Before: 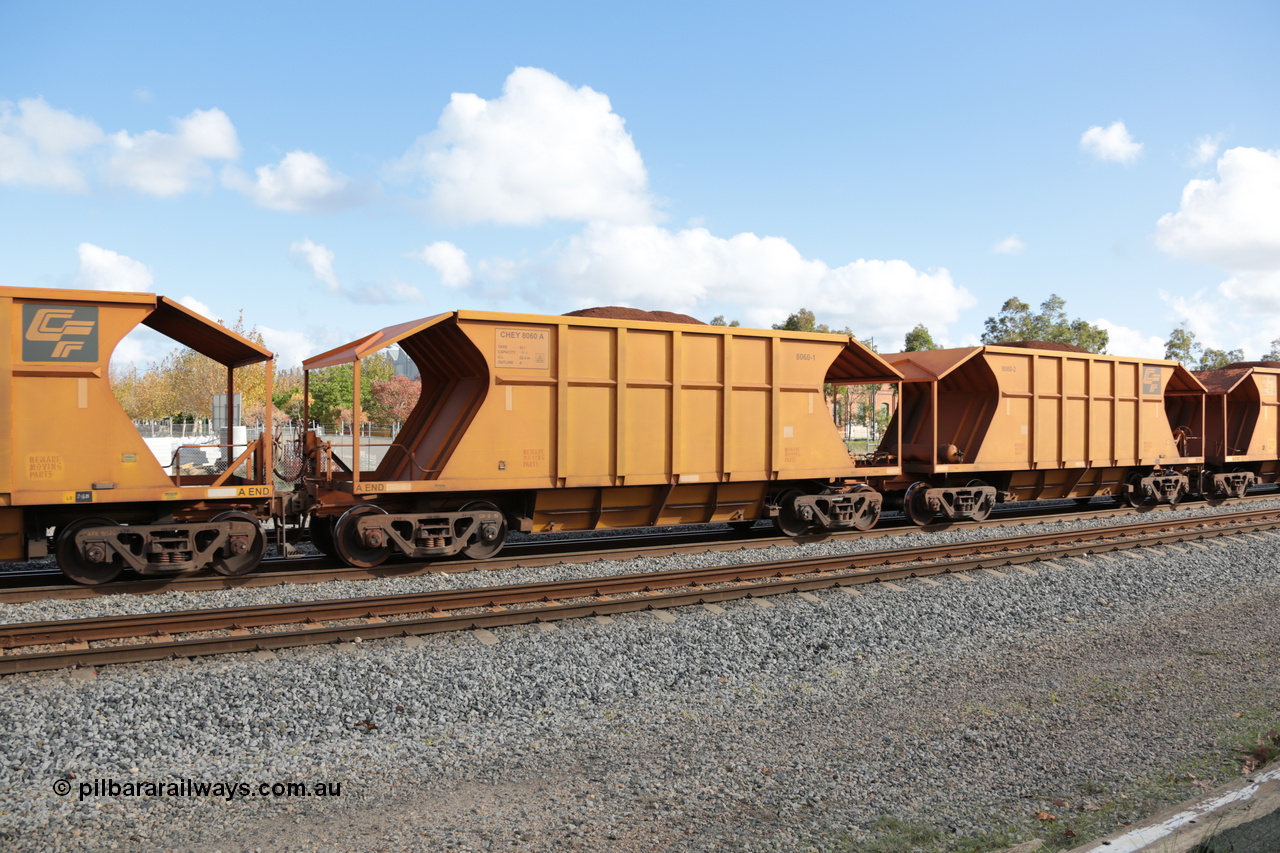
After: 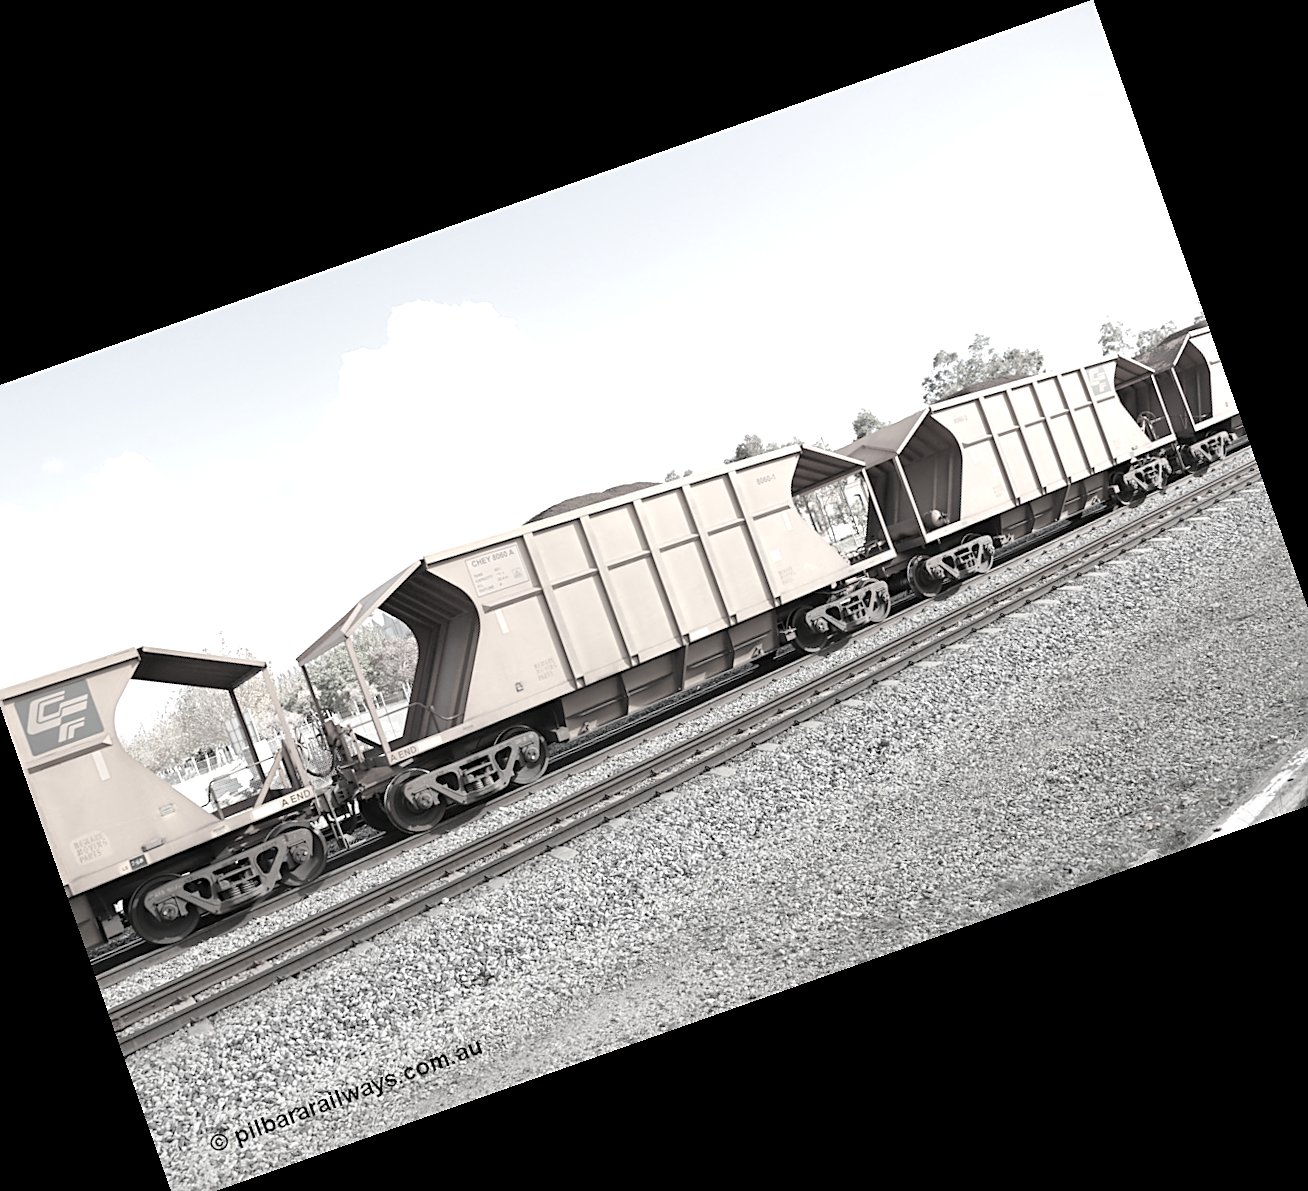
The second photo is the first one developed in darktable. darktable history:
crop and rotate: angle 19.43°, left 6.812%, right 4.125%, bottom 1.087%
local contrast: mode bilateral grid, contrast 20, coarseness 50, detail 120%, midtone range 0.2
sharpen: on, module defaults
exposure: exposure 0.77 EV, compensate highlight preservation false
contrast brightness saturation: brightness 0.18, saturation -0.5
color correction: saturation 0.2
rotate and perspective: rotation -1°, crop left 0.011, crop right 0.989, crop top 0.025, crop bottom 0.975
